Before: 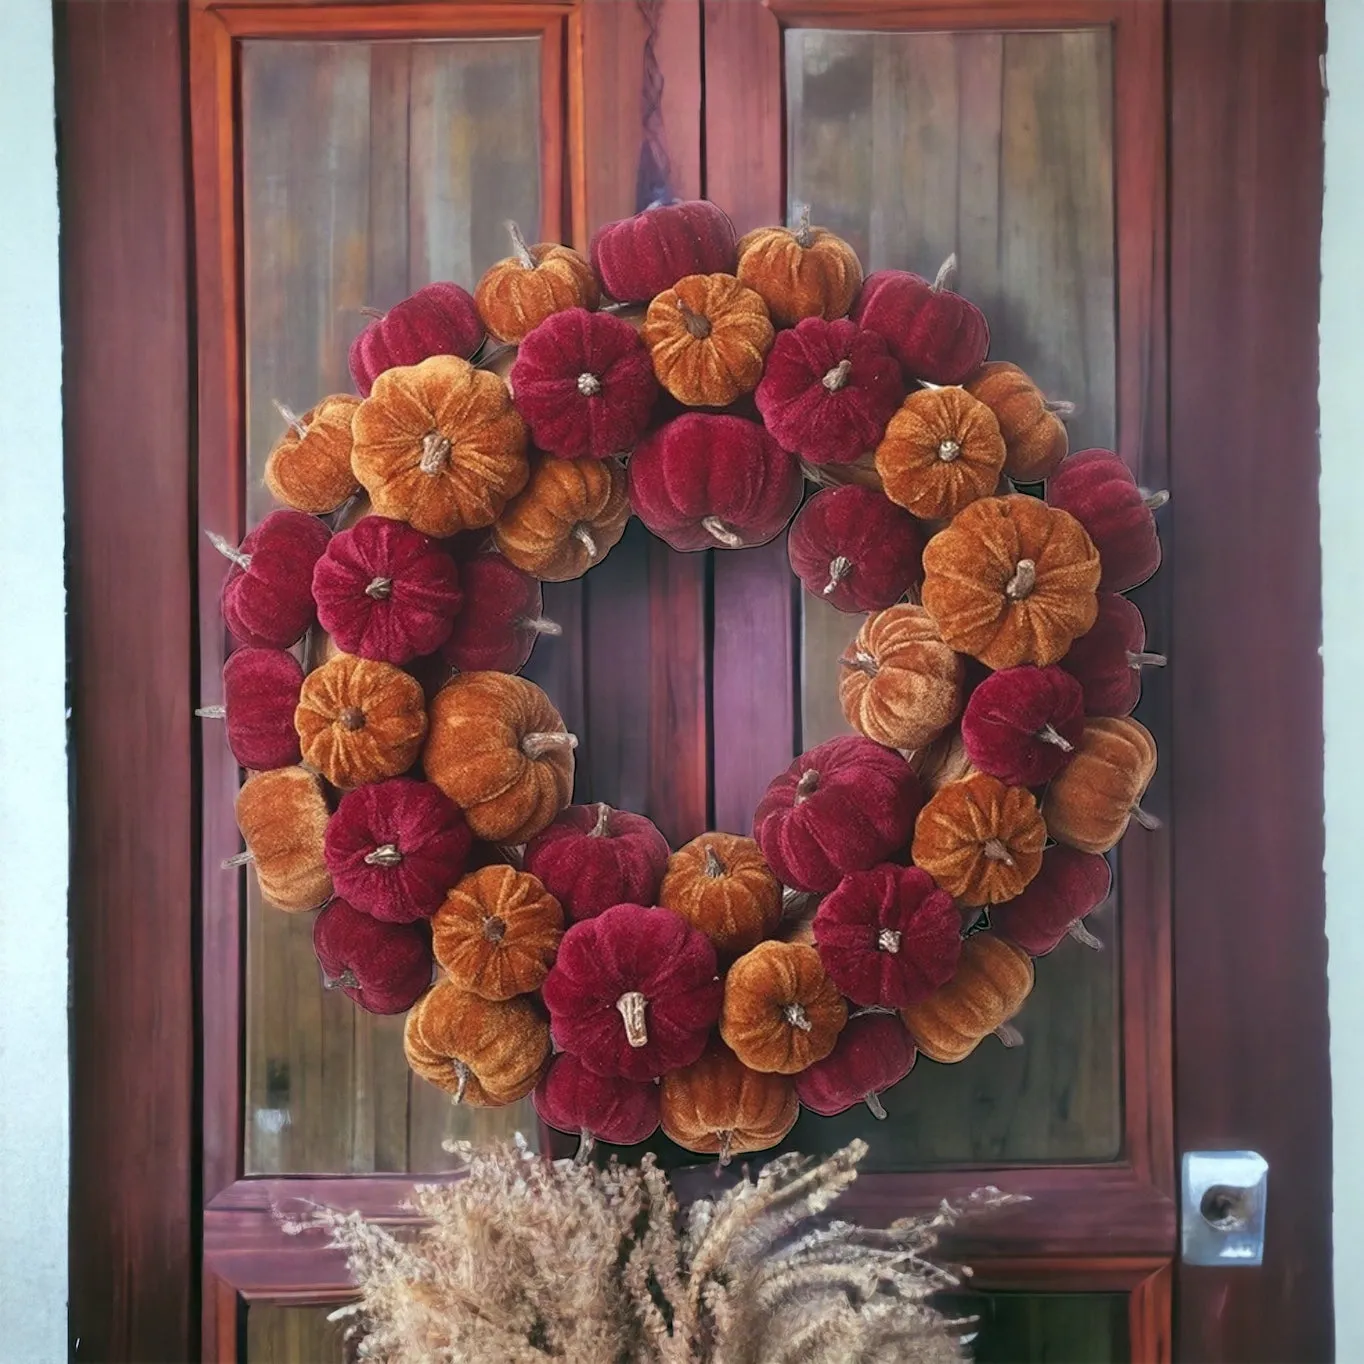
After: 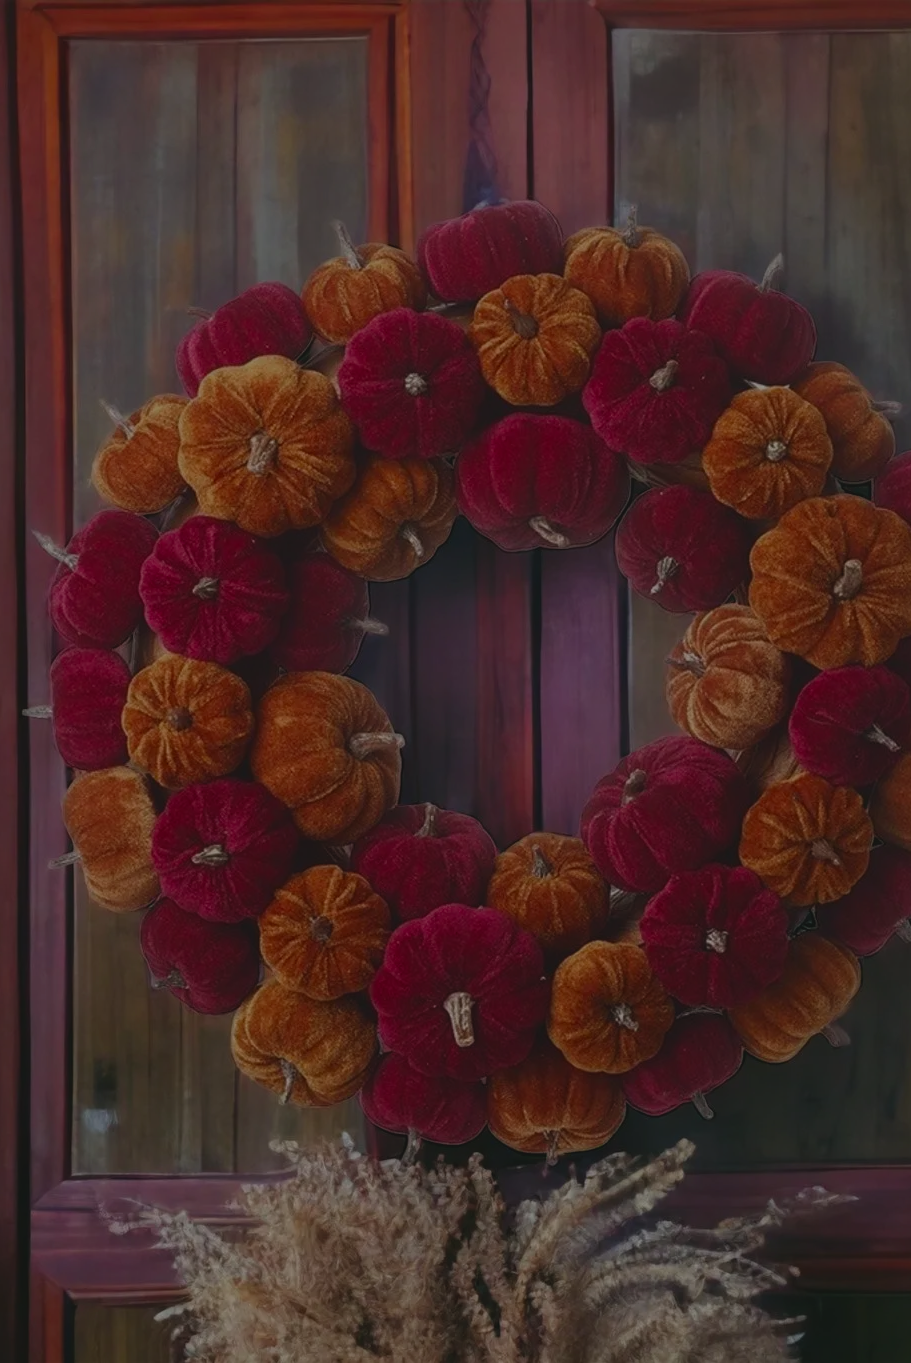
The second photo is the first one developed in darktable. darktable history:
contrast brightness saturation: brightness -0.196, saturation 0.075
color correction: highlights b* 0.006, saturation 0.856
color balance rgb: perceptual saturation grading › global saturation 10.595%, contrast -20.593%
exposure: black level correction -0.016, exposure -1.013 EV, compensate highlight preservation false
crop and rotate: left 12.703%, right 20.448%
